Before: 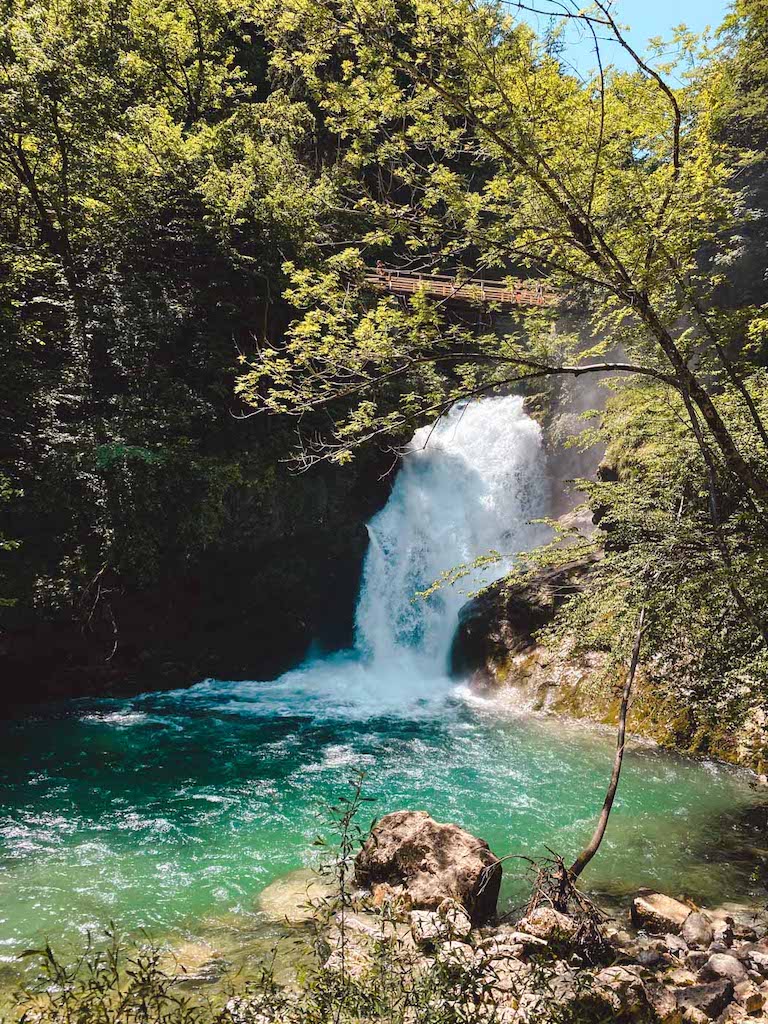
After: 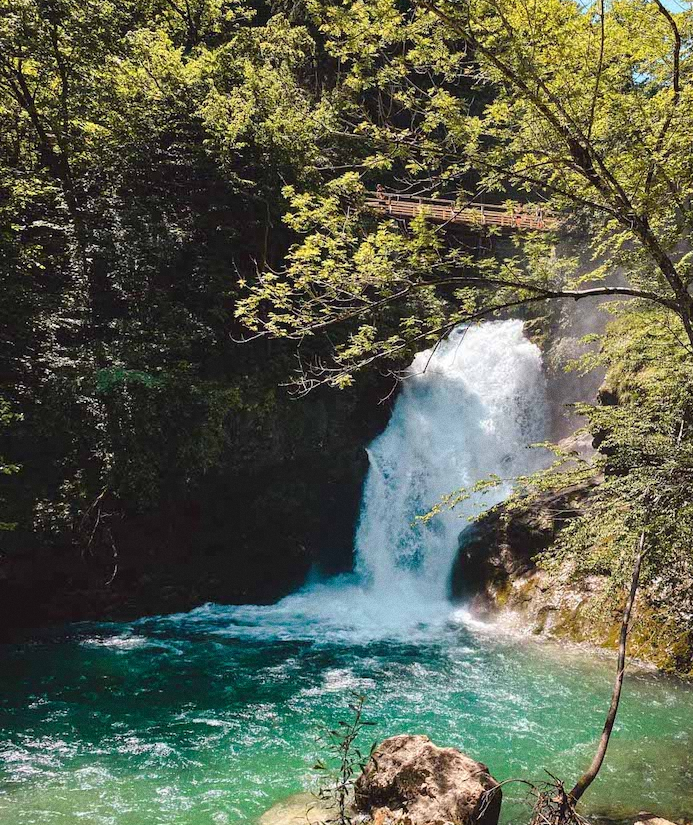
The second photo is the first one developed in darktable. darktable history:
crop: top 7.49%, right 9.717%, bottom 11.943%
grain: coarseness 0.09 ISO
